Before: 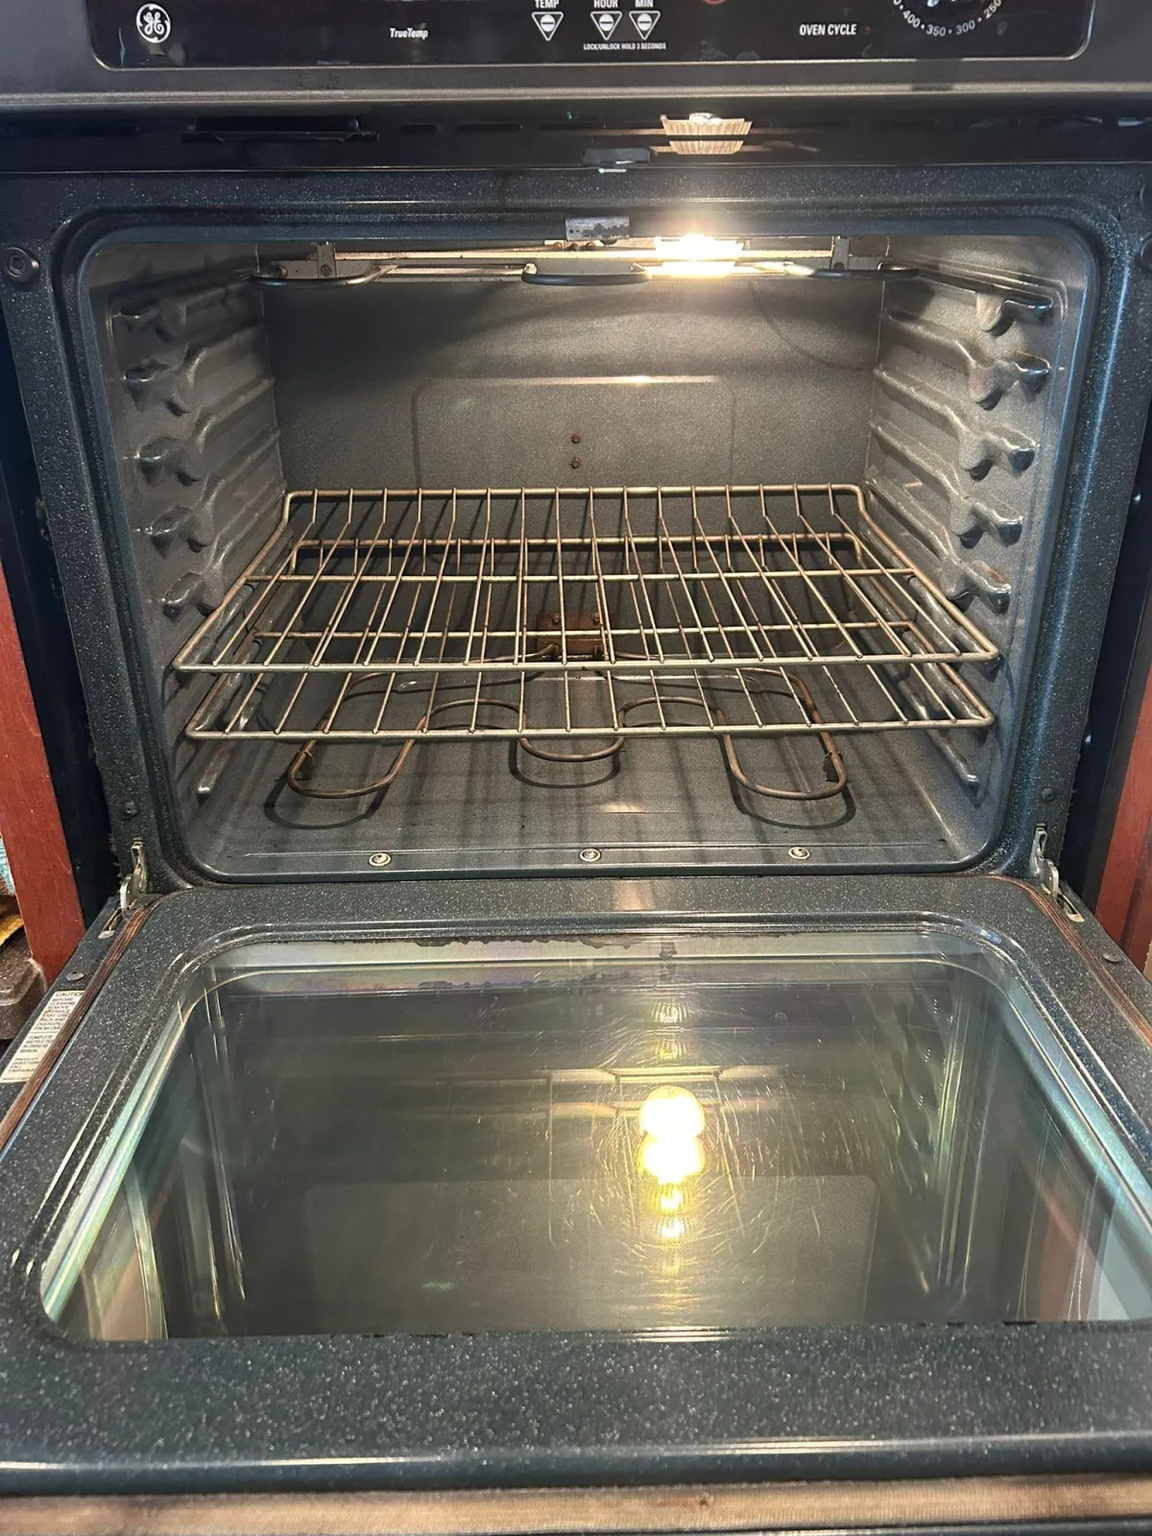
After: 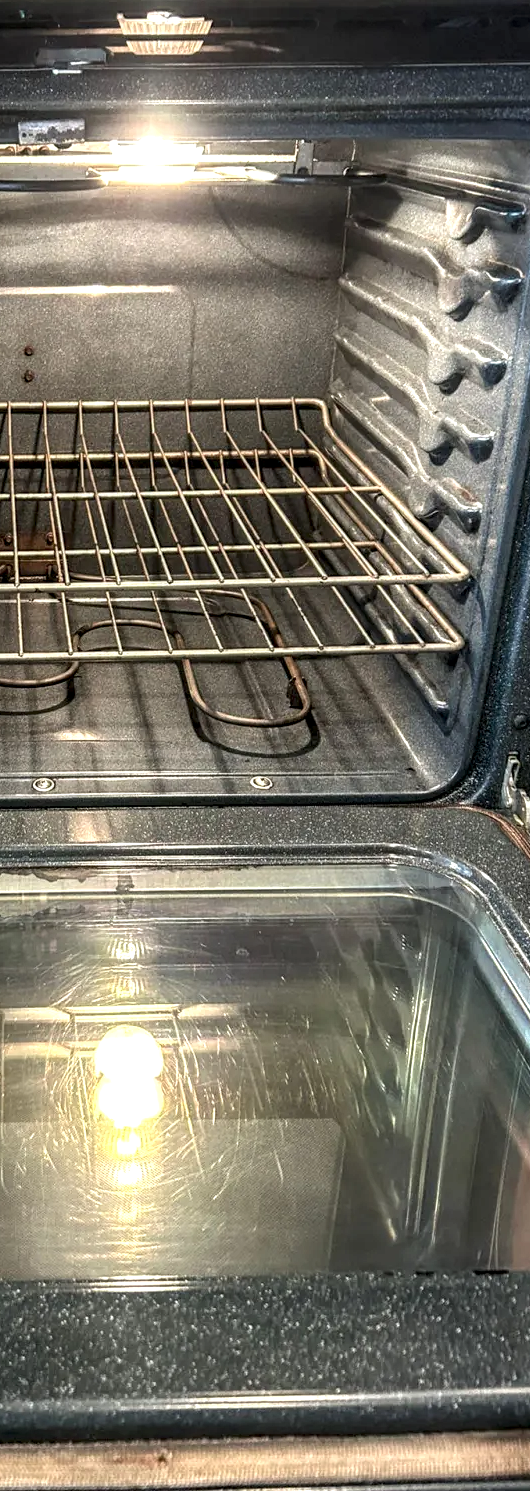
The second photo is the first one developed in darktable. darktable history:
crop: left 47.628%, top 6.643%, right 7.874%
local contrast: highlights 19%, detail 186%
